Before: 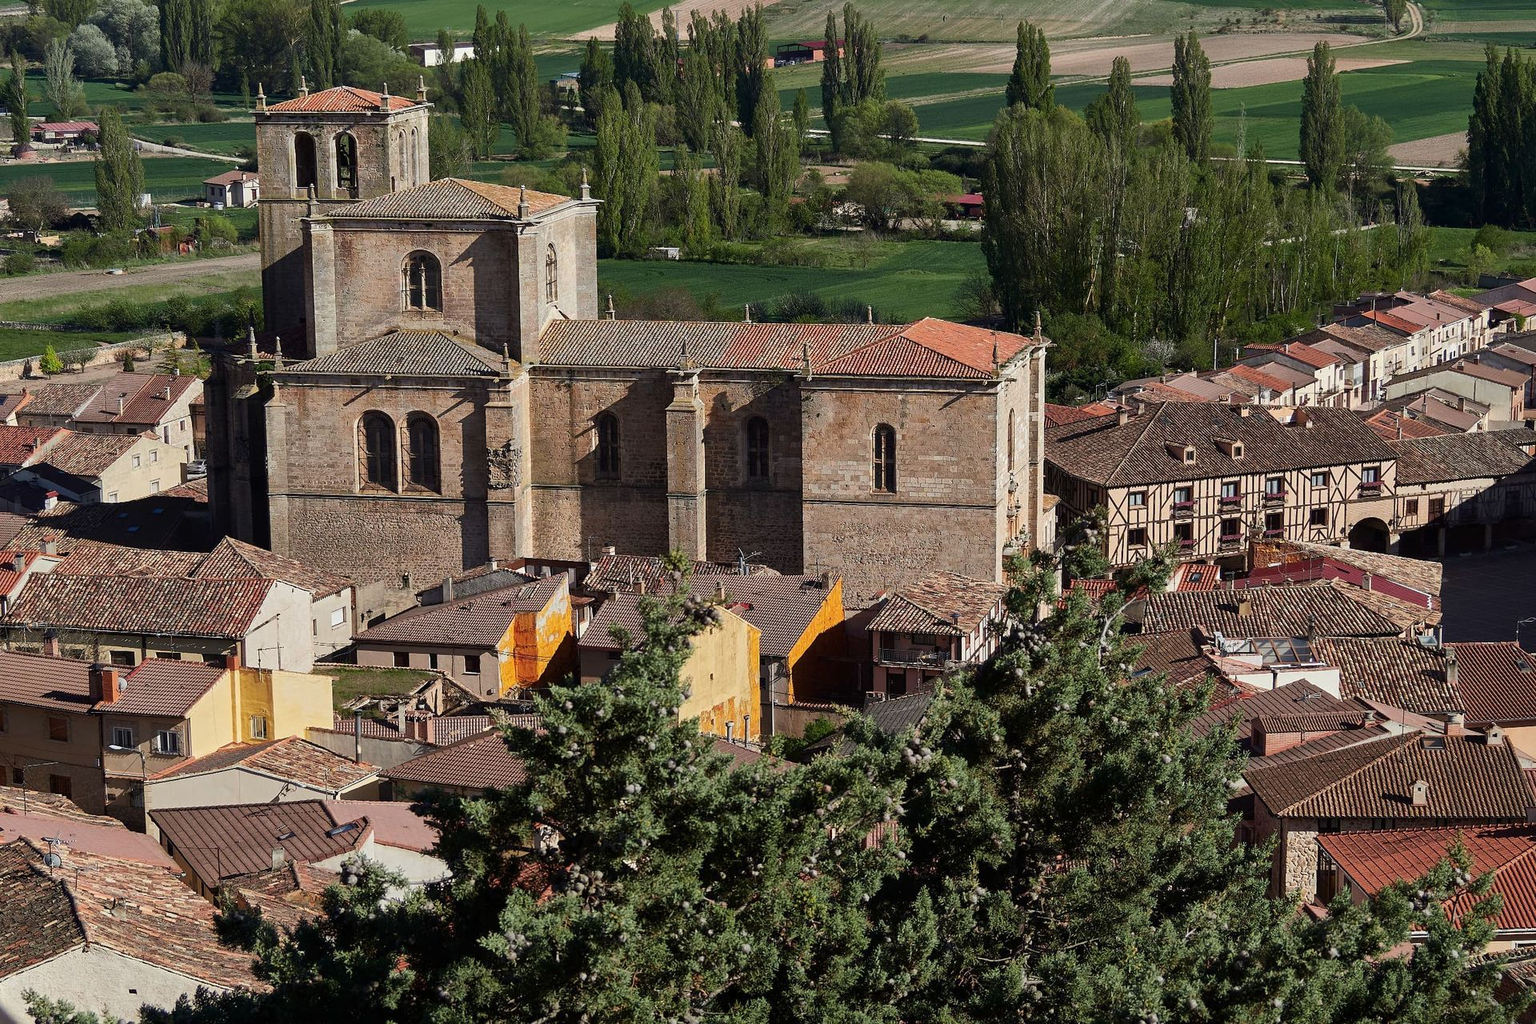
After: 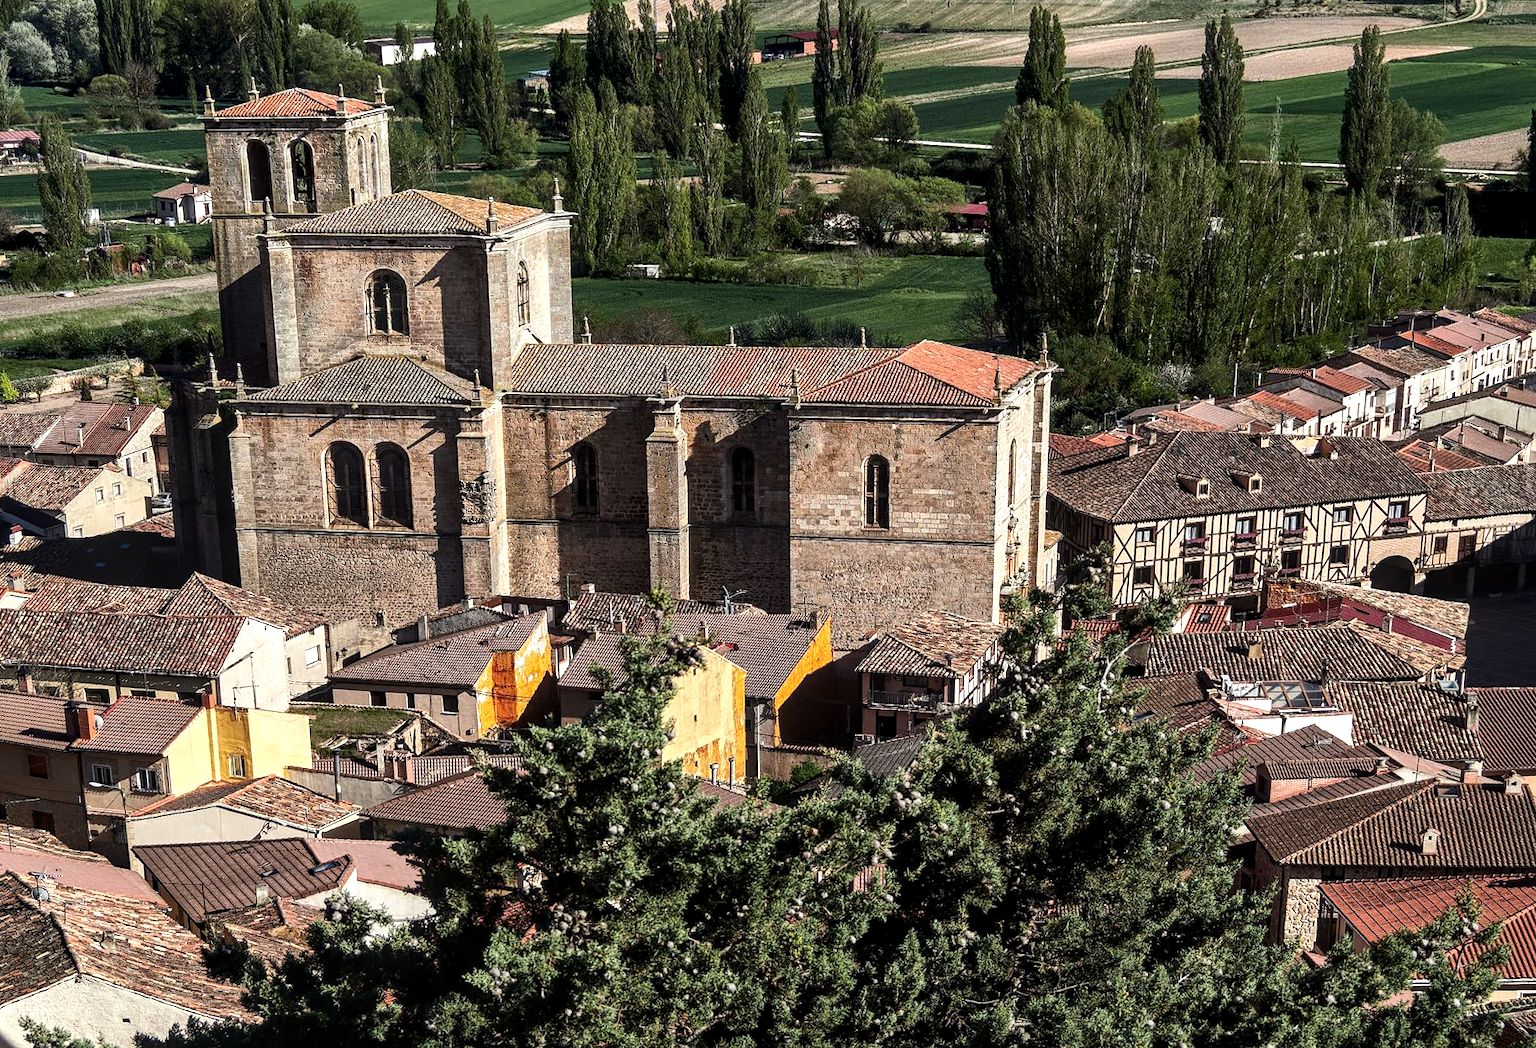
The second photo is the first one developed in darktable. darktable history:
local contrast: highlights 61%, detail 143%, midtone range 0.428
tone equalizer: -8 EV -0.75 EV, -7 EV -0.7 EV, -6 EV -0.6 EV, -5 EV -0.4 EV, -3 EV 0.4 EV, -2 EV 0.6 EV, -1 EV 0.7 EV, +0 EV 0.75 EV, edges refinement/feathering 500, mask exposure compensation -1.57 EV, preserve details no
rotate and perspective: rotation 0.074°, lens shift (vertical) 0.096, lens shift (horizontal) -0.041, crop left 0.043, crop right 0.952, crop top 0.024, crop bottom 0.979
